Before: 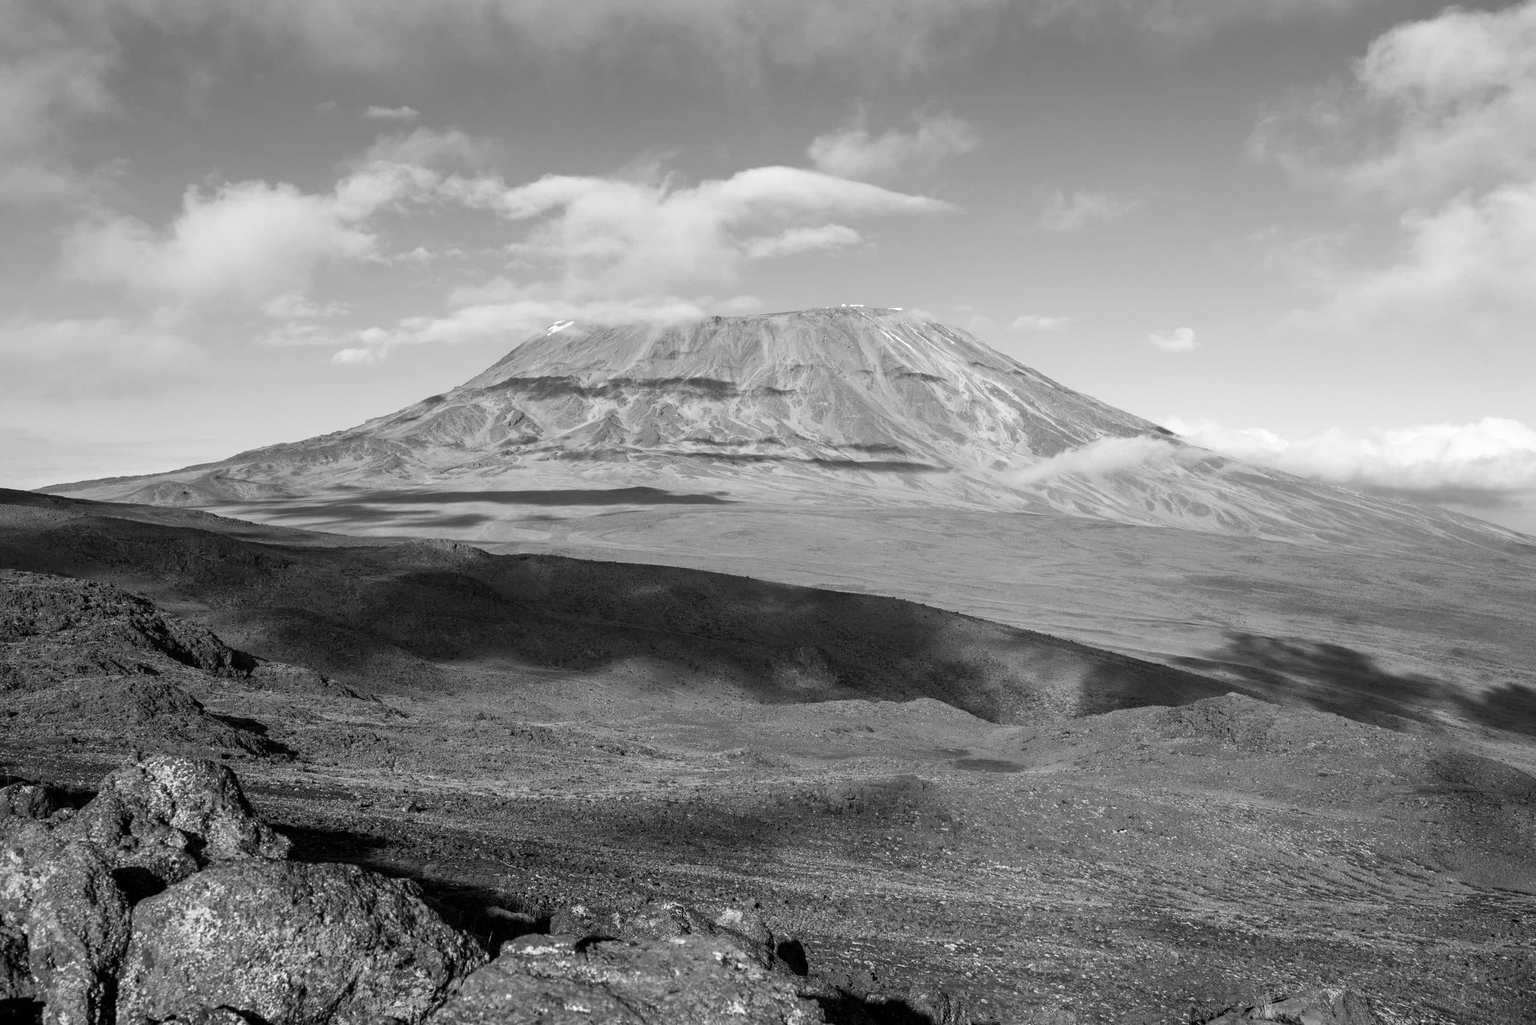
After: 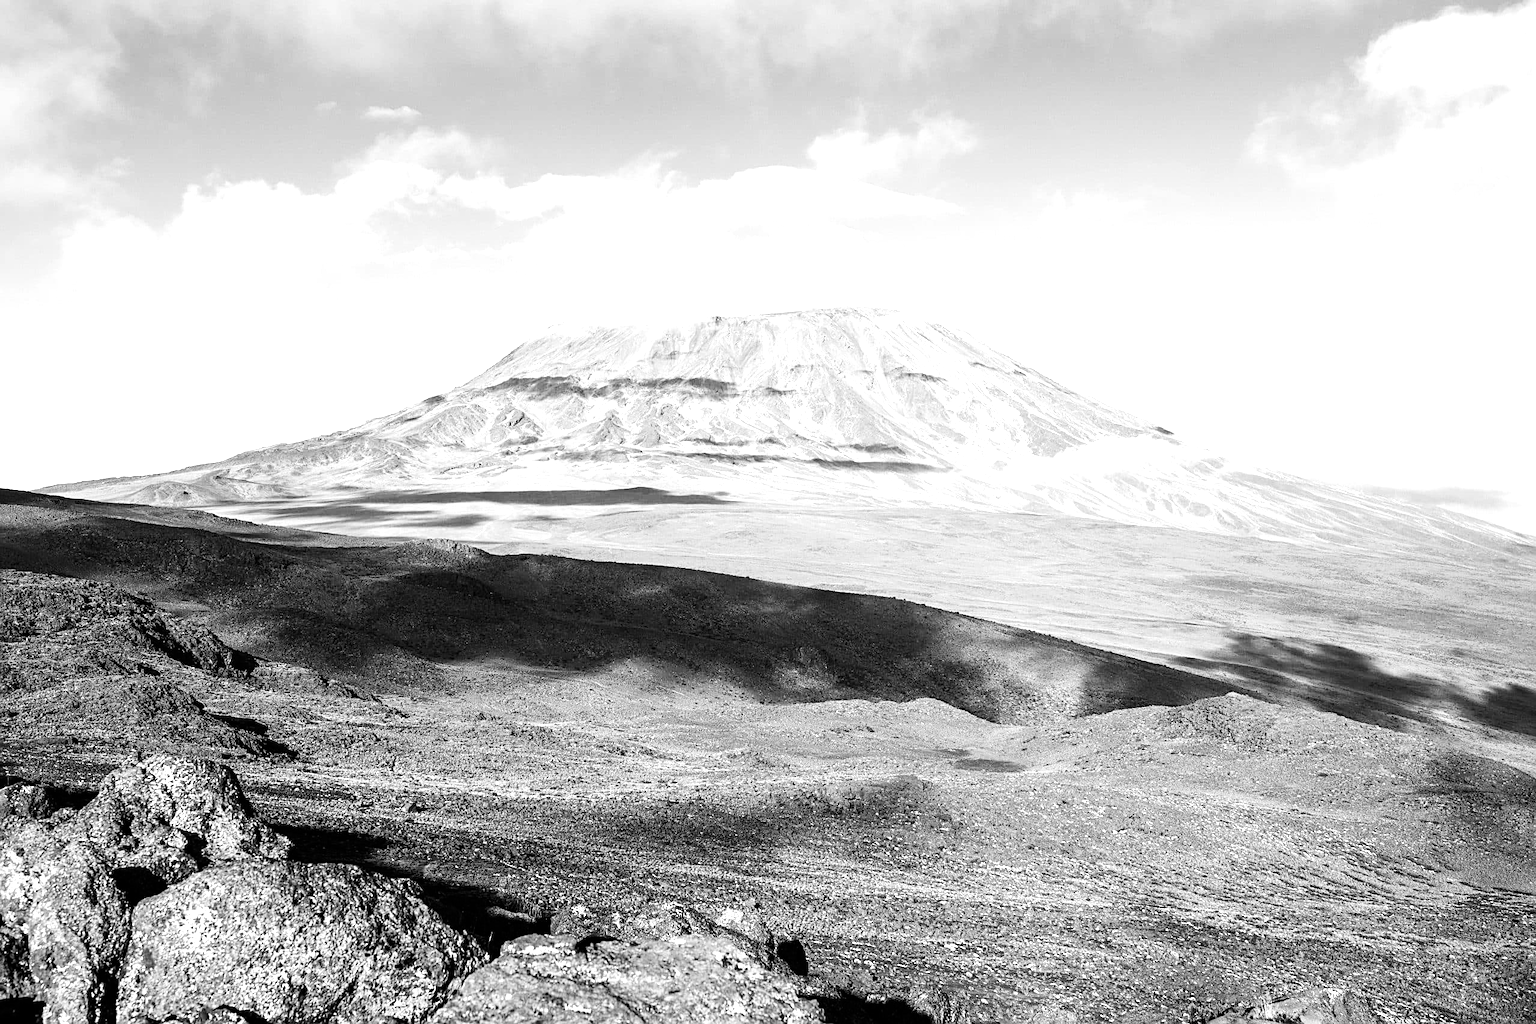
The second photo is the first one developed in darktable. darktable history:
tone curve: curves: ch0 [(0, 0) (0.004, 0.001) (0.133, 0.112) (0.325, 0.362) (0.832, 0.893) (1, 1)], color space Lab, linked channels, preserve colors none
sharpen: on, module defaults
tone equalizer: -8 EV -0.75 EV, -7 EV -0.7 EV, -6 EV -0.6 EV, -5 EV -0.4 EV, -3 EV 0.4 EV, -2 EV 0.6 EV, -1 EV 0.7 EV, +0 EV 0.75 EV, edges refinement/feathering 500, mask exposure compensation -1.57 EV, preserve details no
exposure: exposure 0.6 EV, compensate highlight preservation false
